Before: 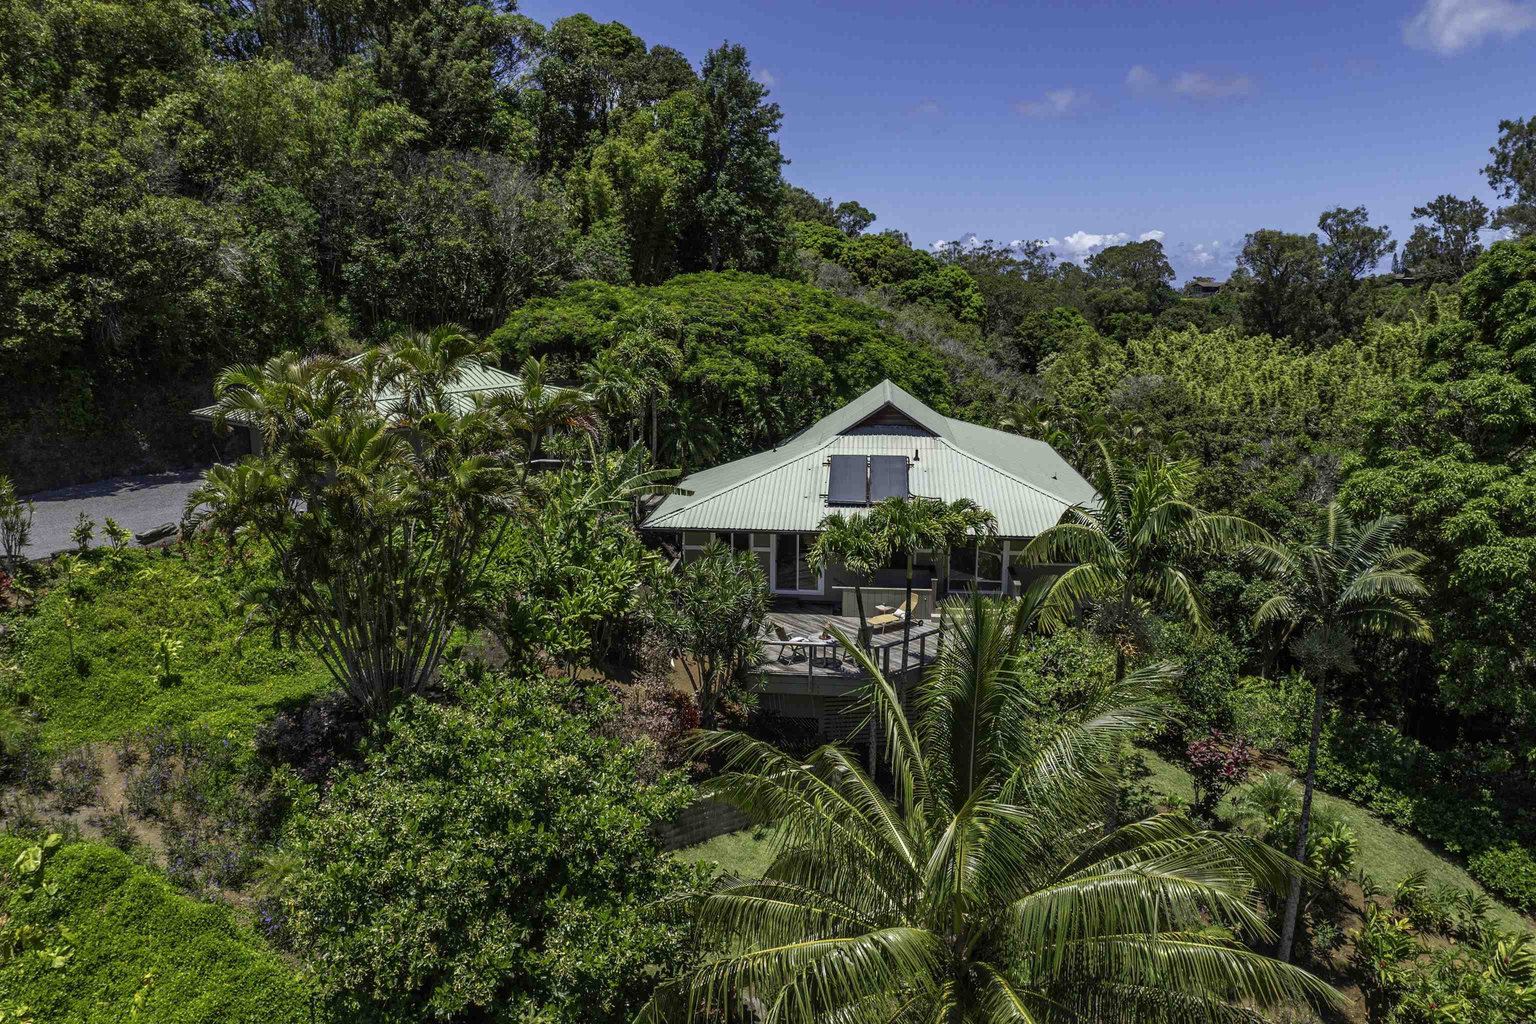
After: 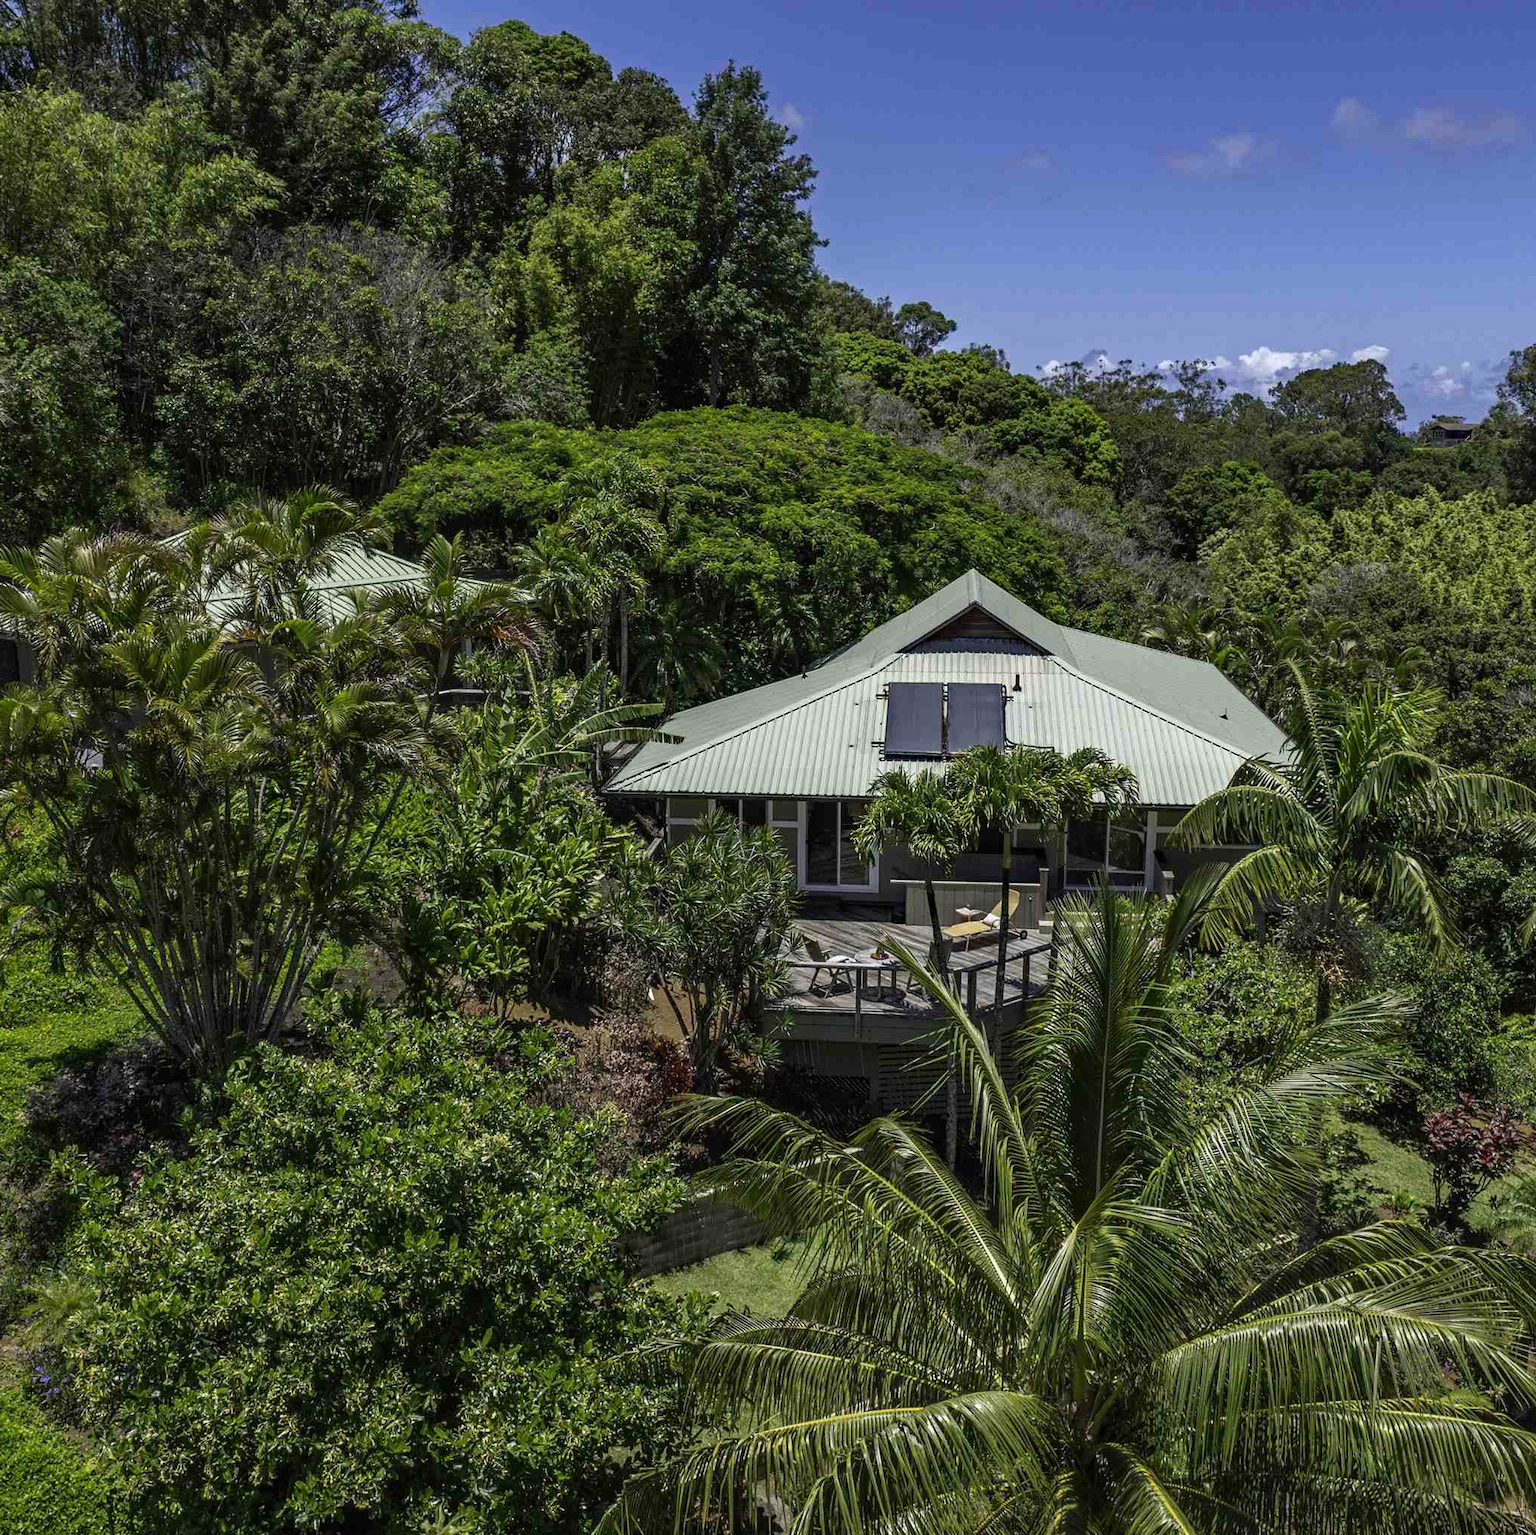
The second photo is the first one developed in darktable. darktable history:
haze removal: compatibility mode true, adaptive false
crop and rotate: left 15.546%, right 17.787%
